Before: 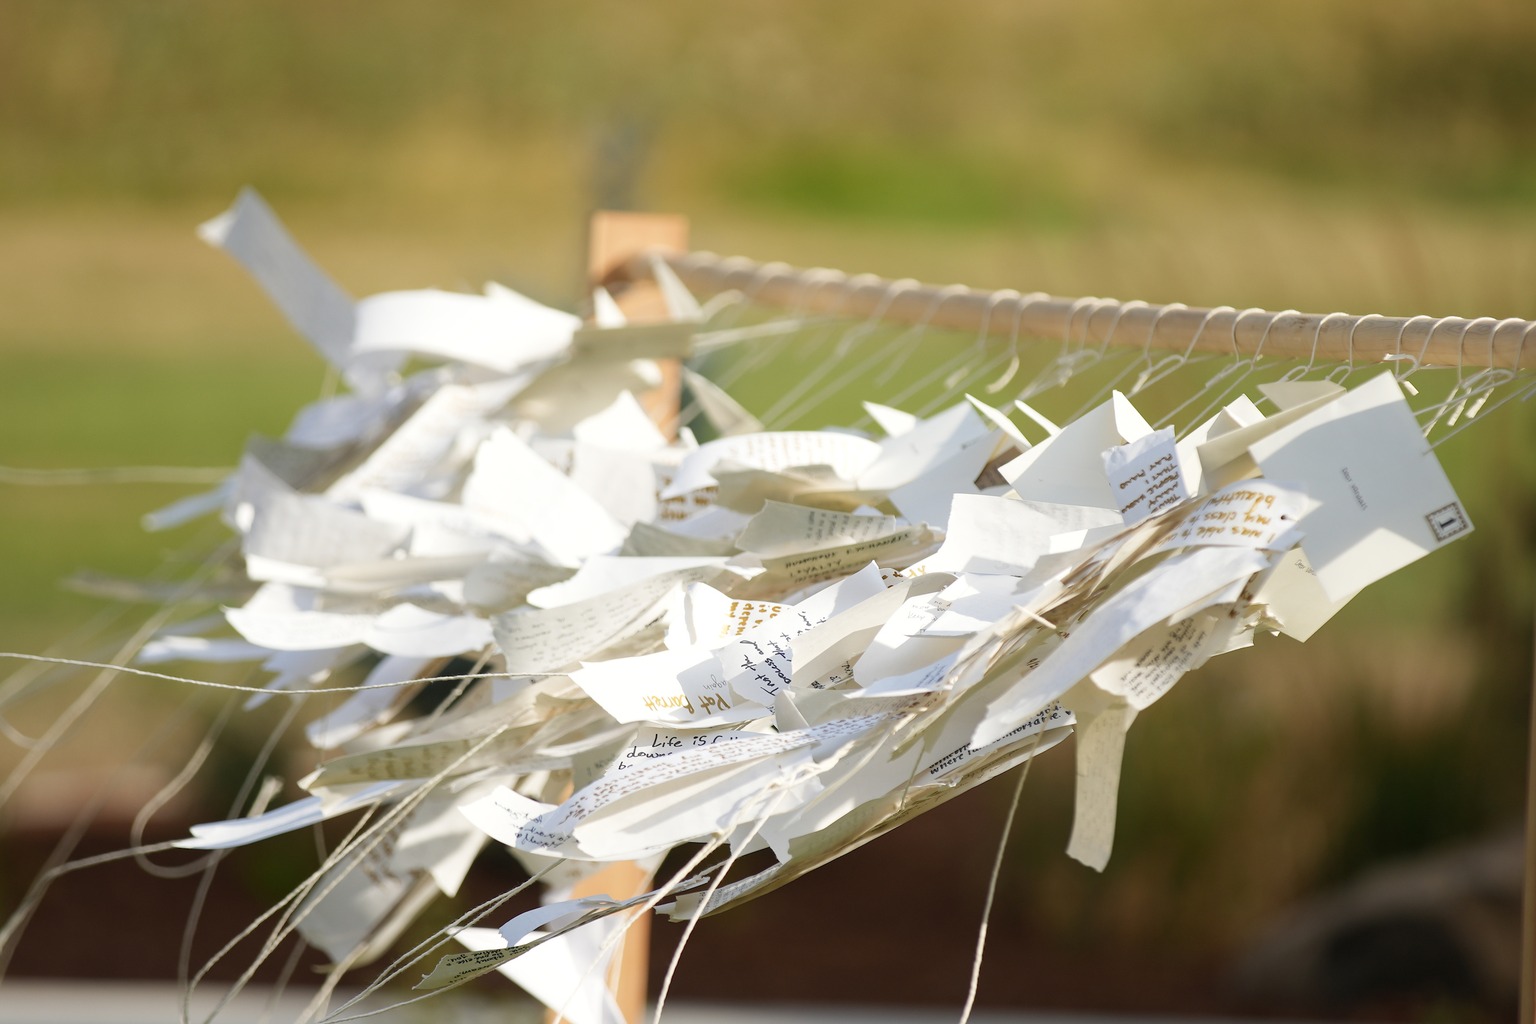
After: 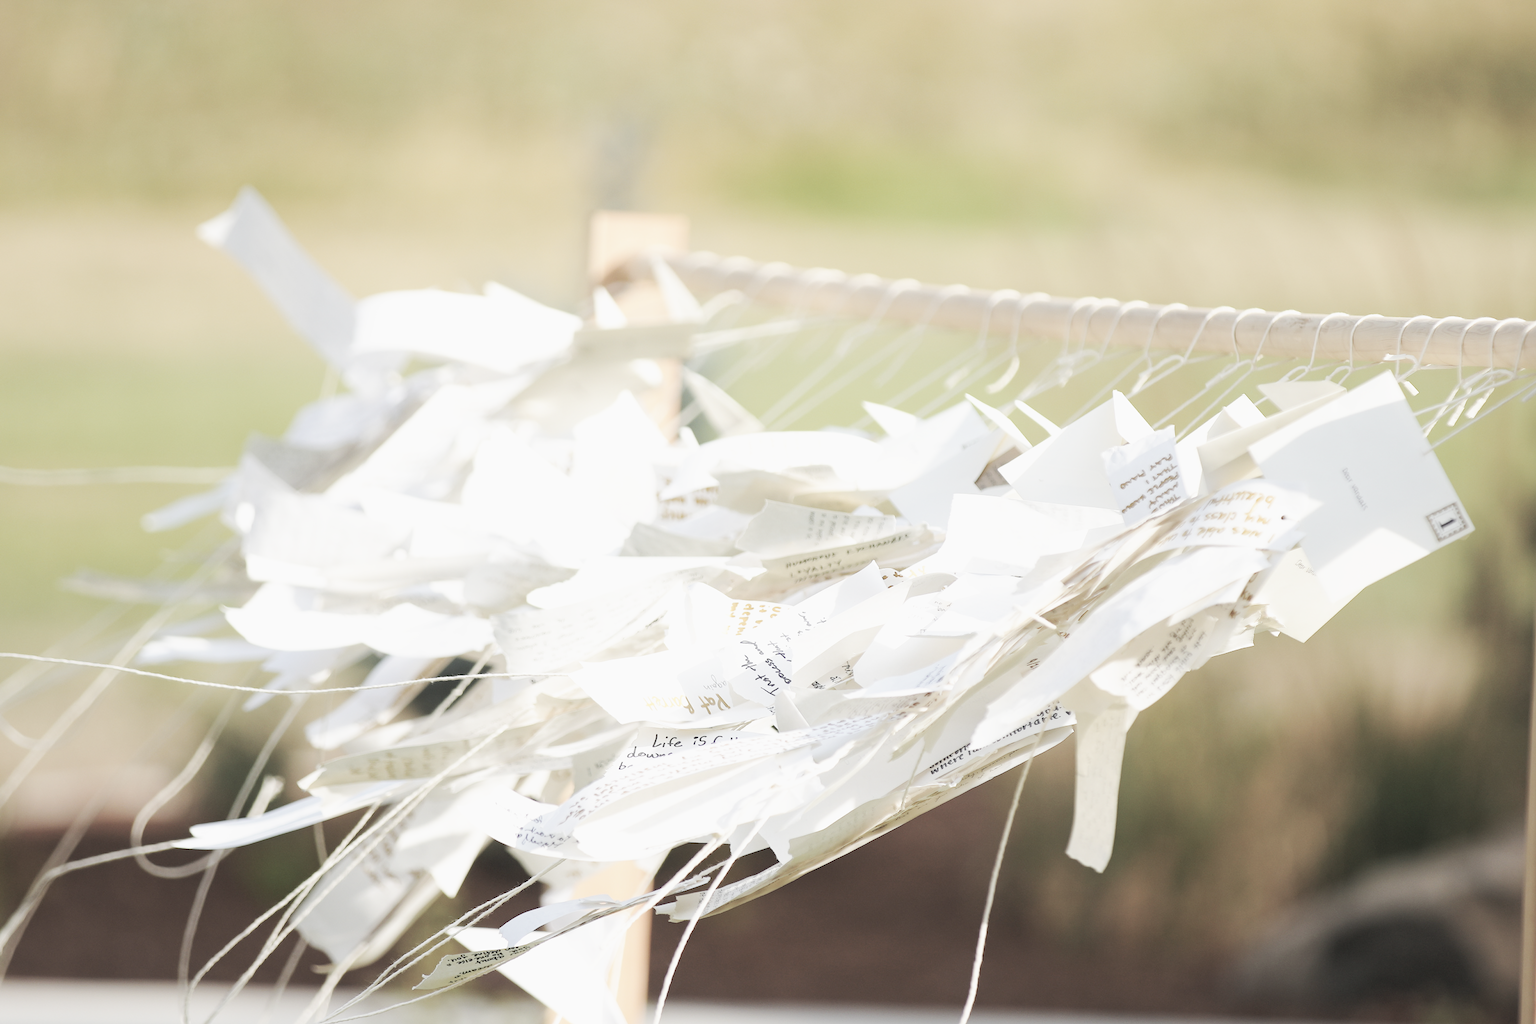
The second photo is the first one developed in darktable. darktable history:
base curve: curves: ch0 [(0, 0) (0.025, 0.046) (0.112, 0.277) (0.467, 0.74) (0.814, 0.929) (1, 0.942)], preserve colors none
contrast brightness saturation: brightness 0.187, saturation -0.496
